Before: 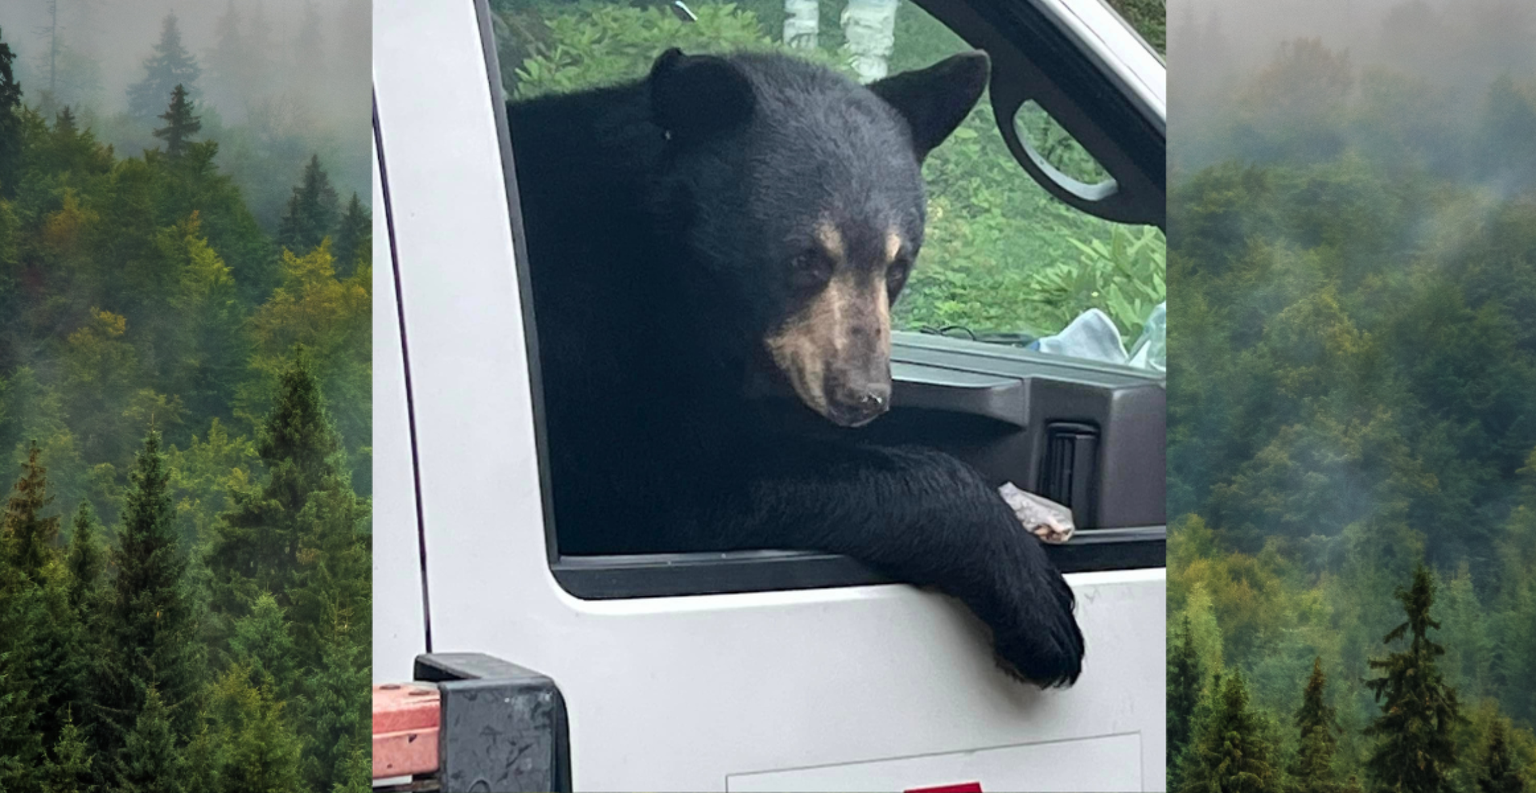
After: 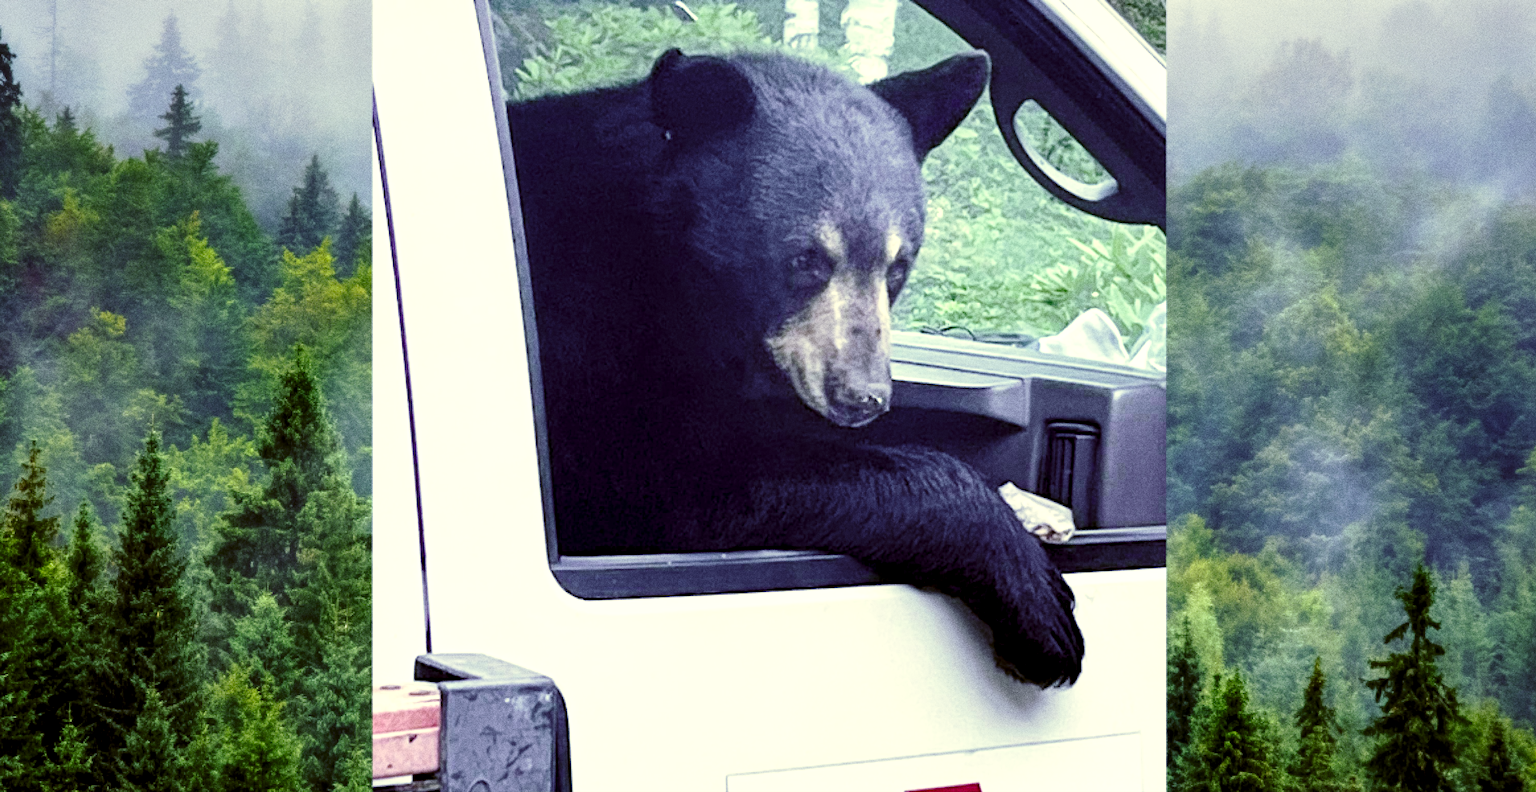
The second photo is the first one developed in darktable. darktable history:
base curve: curves: ch0 [(0, 0) (0.028, 0.03) (0.121, 0.232) (0.46, 0.748) (0.859, 0.968) (1, 1)], preserve colors none
local contrast: highlights 123%, shadows 126%, detail 140%, midtone range 0.254
color correction: highlights a* 0.162, highlights b* 29.53, shadows a* -0.162, shadows b* 21.09
grain: coarseness 0.09 ISO, strength 40%
white balance: red 0.766, blue 1.537
